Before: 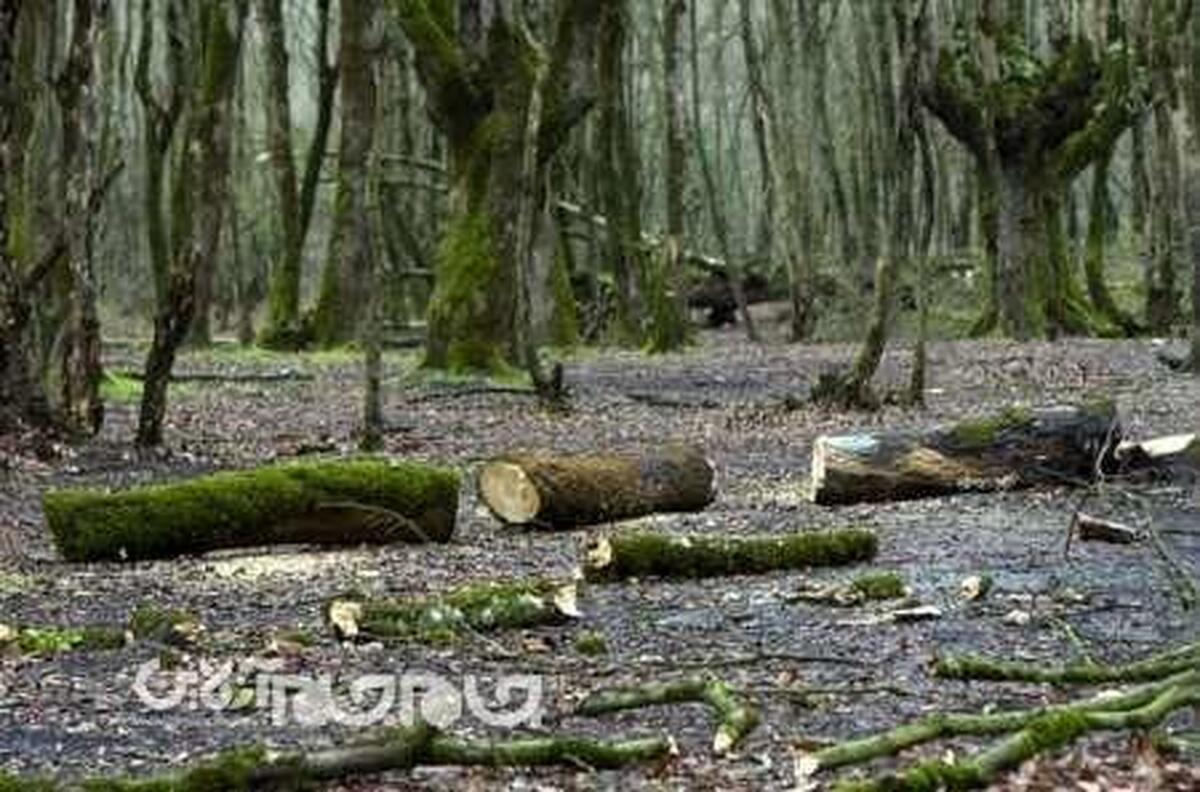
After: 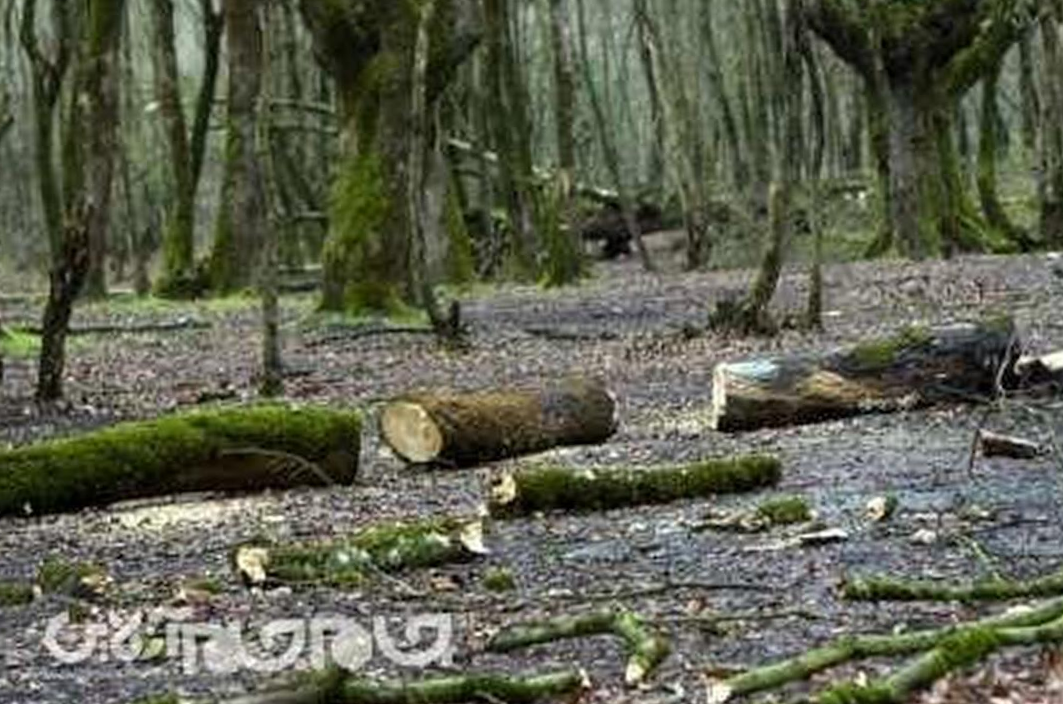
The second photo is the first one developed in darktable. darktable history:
crop and rotate: angle 2.29°, left 6.097%, top 5.704%
